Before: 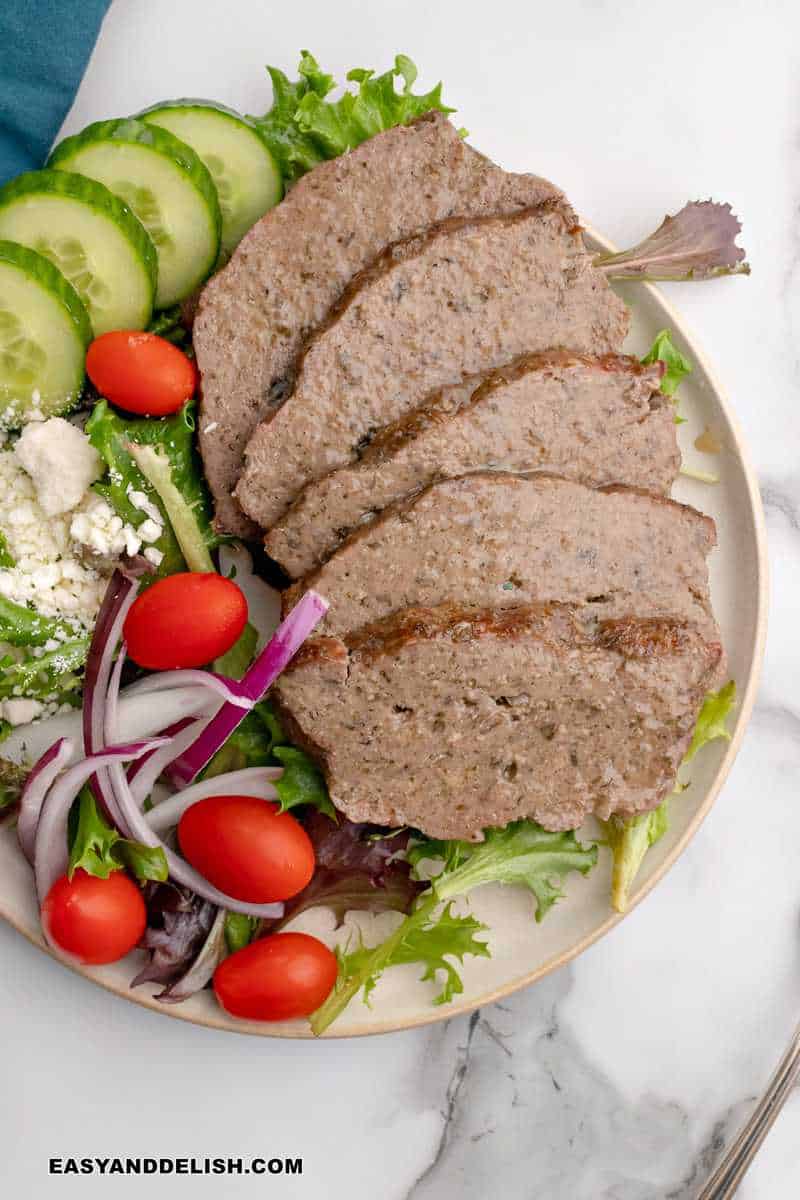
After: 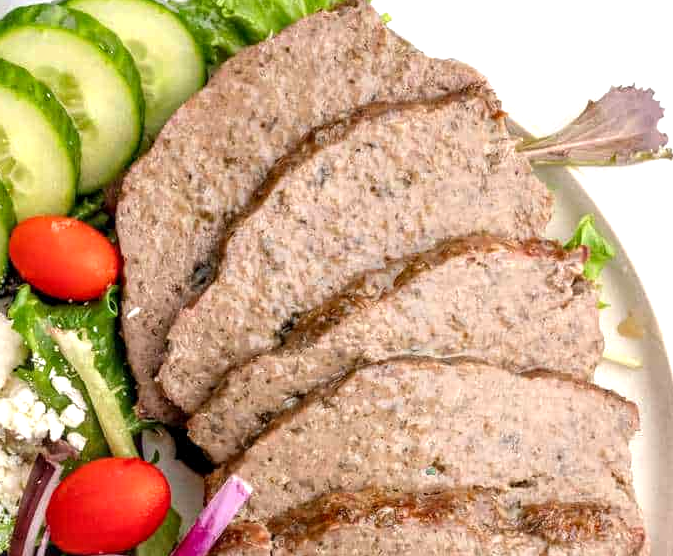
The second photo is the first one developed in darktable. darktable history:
exposure: exposure 0.571 EV, compensate highlight preservation false
local contrast: on, module defaults
crop and rotate: left 9.673%, top 9.59%, right 6.202%, bottom 44.058%
